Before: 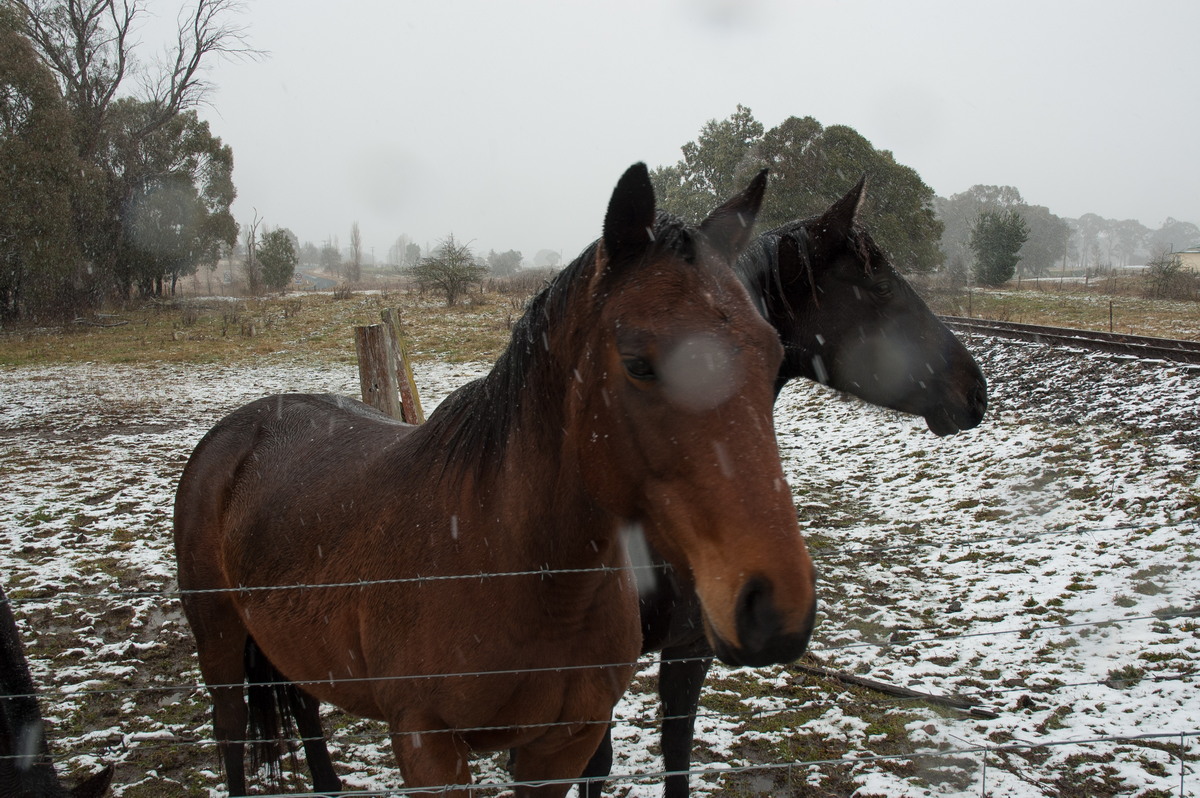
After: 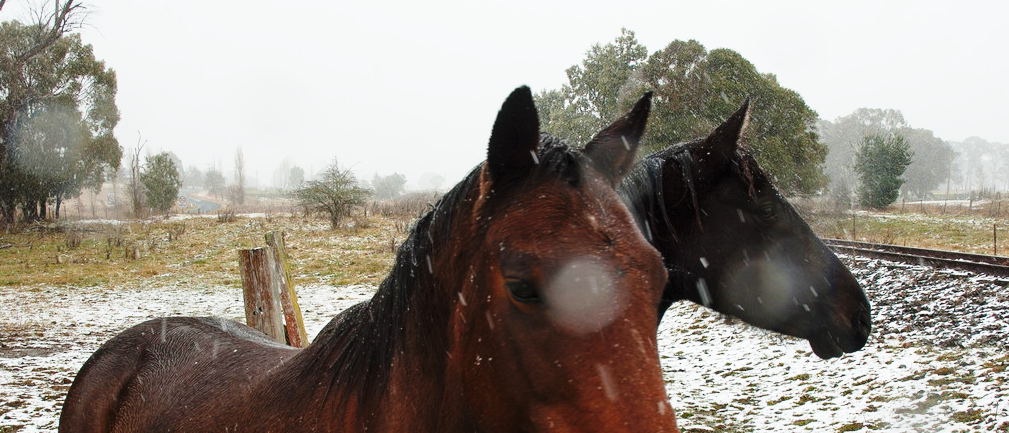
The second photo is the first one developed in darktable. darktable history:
exposure: black level correction -0.001, exposure 0.079 EV, compensate highlight preservation false
crop and rotate: left 9.68%, top 9.682%, right 6.213%, bottom 35.947%
base curve: curves: ch0 [(0, 0) (0.028, 0.03) (0.121, 0.232) (0.46, 0.748) (0.859, 0.968) (1, 1)], preserve colors none
contrast brightness saturation: contrast 0.039, saturation 0.151
